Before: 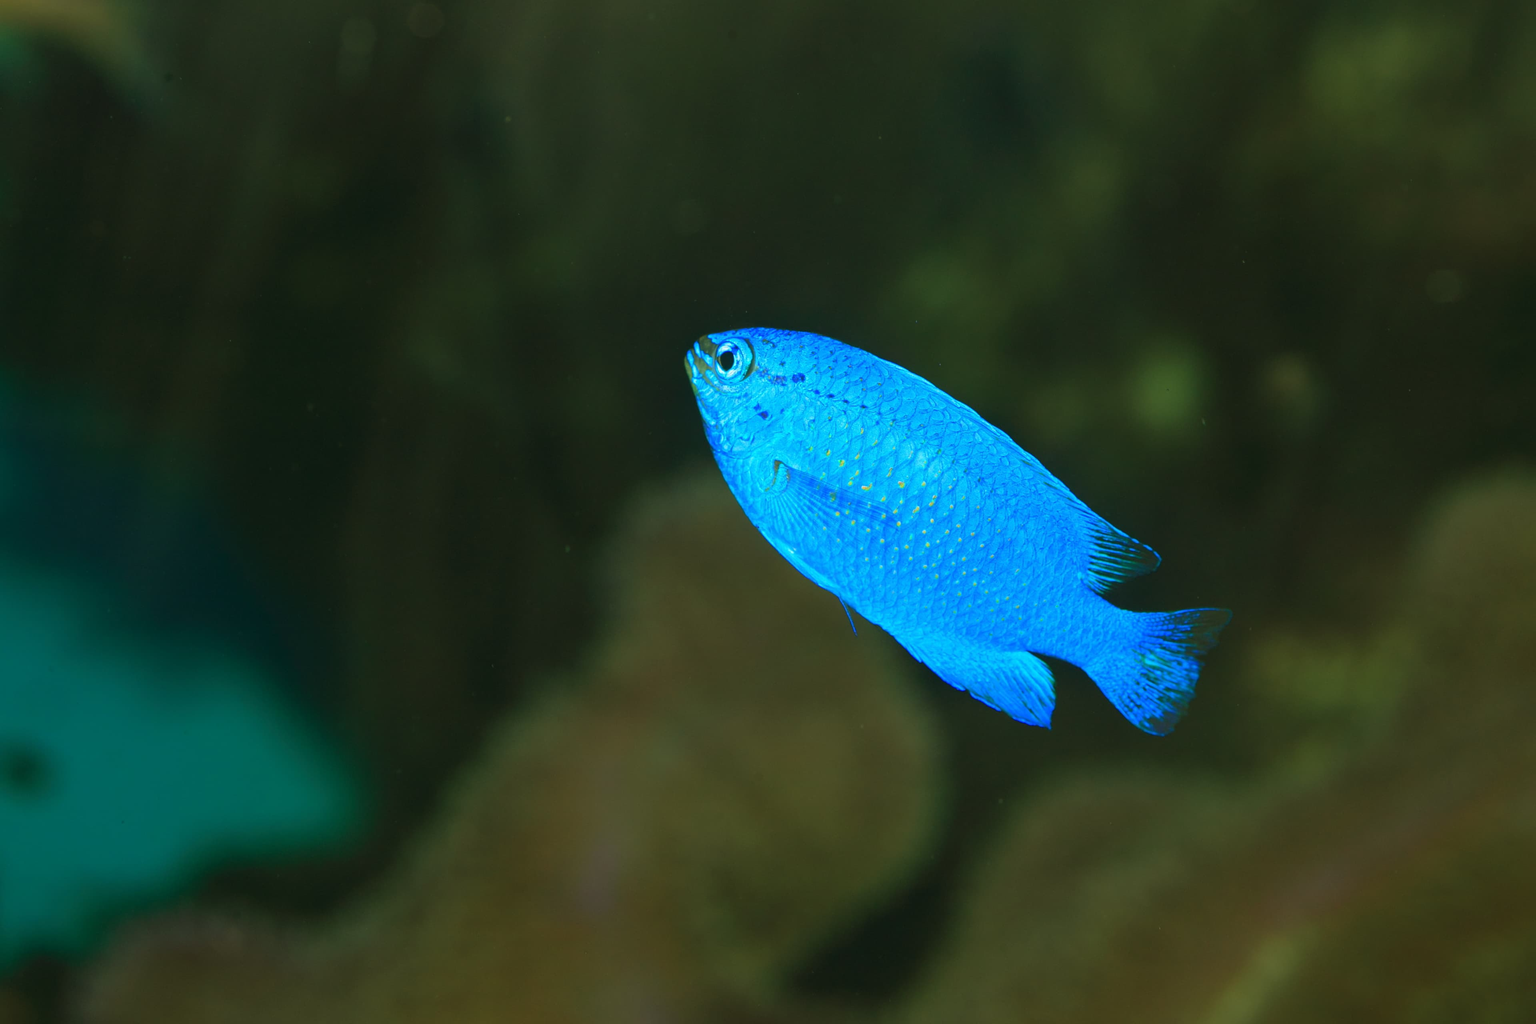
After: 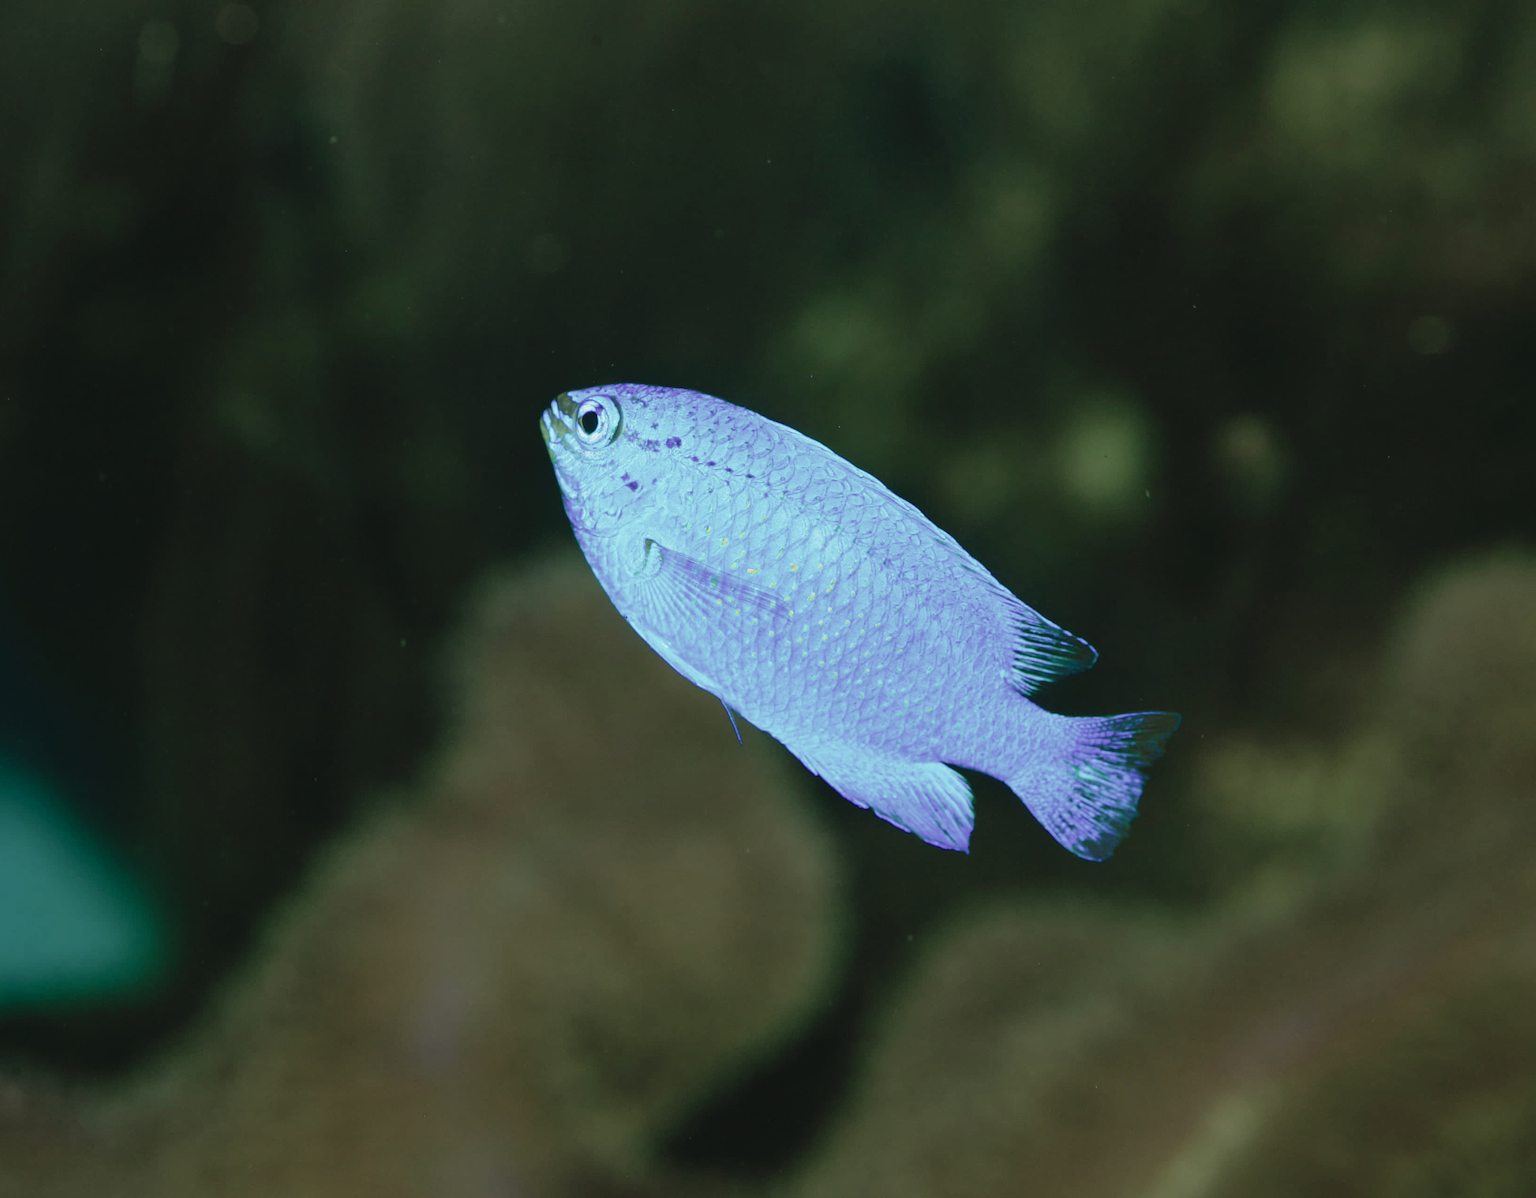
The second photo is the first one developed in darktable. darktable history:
exposure: compensate exposure bias true, compensate highlight preservation false
color calibration: gray › normalize channels true, illuminant as shot in camera, x 0.358, y 0.373, temperature 4628.91 K, gamut compression 0.014
crop and rotate: left 14.553%
color zones: curves: ch0 [(0, 0.559) (0.153, 0.551) (0.229, 0.5) (0.429, 0.5) (0.571, 0.5) (0.714, 0.5) (0.857, 0.5) (1, 0.559)]; ch1 [(0, 0.417) (0.112, 0.336) (0.213, 0.26) (0.429, 0.34) (0.571, 0.35) (0.683, 0.331) (0.857, 0.344) (1, 0.417)]
tone curve: curves: ch0 [(0, 0.022) (0.114, 0.088) (0.282, 0.316) (0.446, 0.511) (0.613, 0.693) (0.786, 0.843) (0.999, 0.949)]; ch1 [(0, 0) (0.395, 0.343) (0.463, 0.427) (0.486, 0.474) (0.503, 0.5) (0.535, 0.522) (0.555, 0.566) (0.594, 0.614) (0.755, 0.793) (1, 1)]; ch2 [(0, 0) (0.369, 0.388) (0.449, 0.431) (0.501, 0.5) (0.528, 0.517) (0.561, 0.59) (0.612, 0.646) (0.697, 0.721) (1, 1)], preserve colors none
